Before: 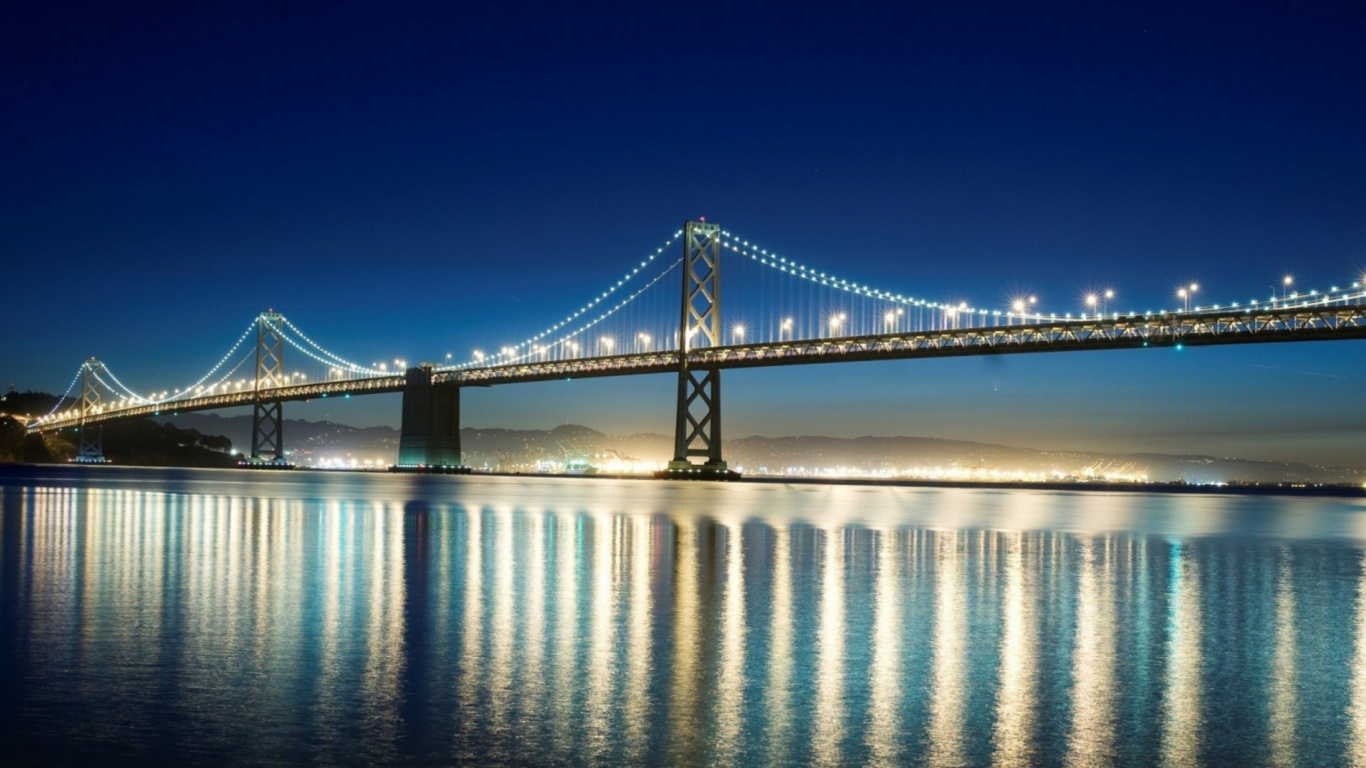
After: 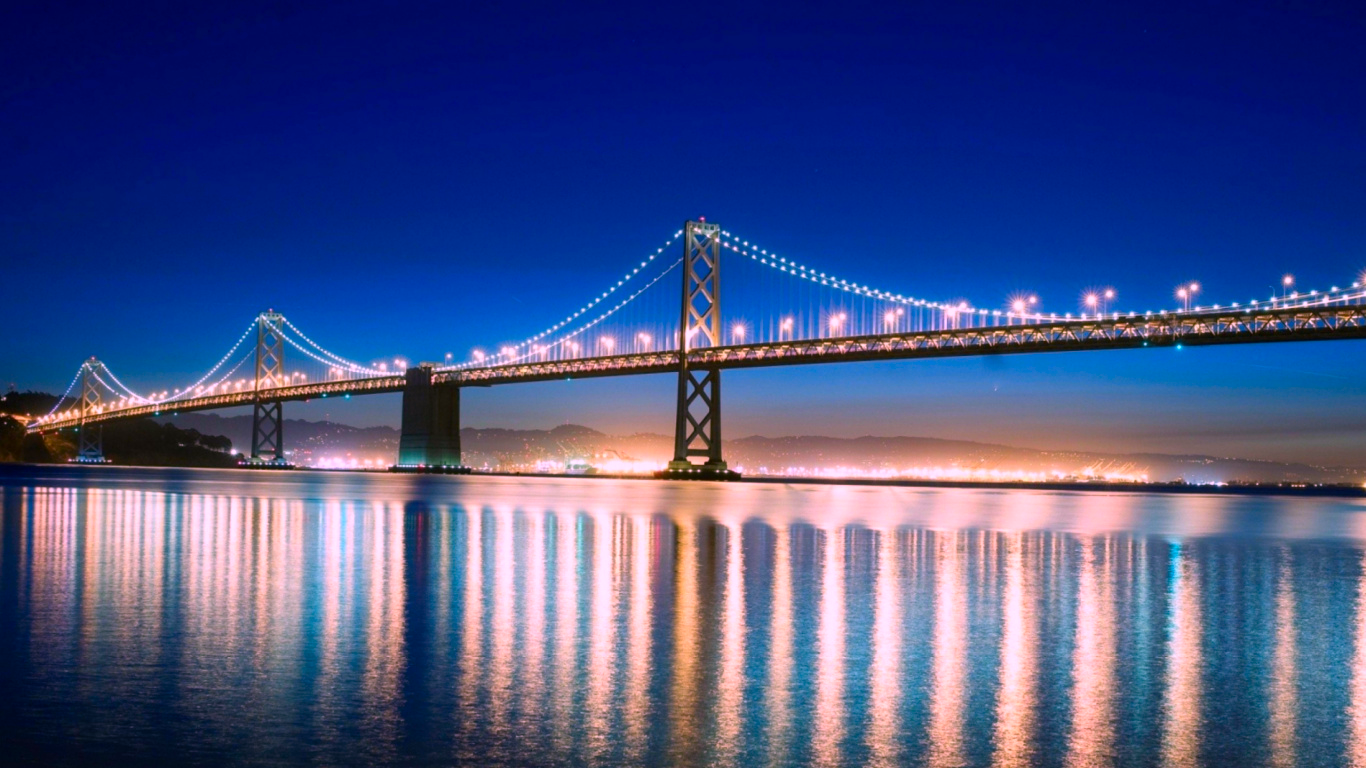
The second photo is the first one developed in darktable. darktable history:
color correction: highlights a* 19.31, highlights b* -11.41, saturation 1.66
